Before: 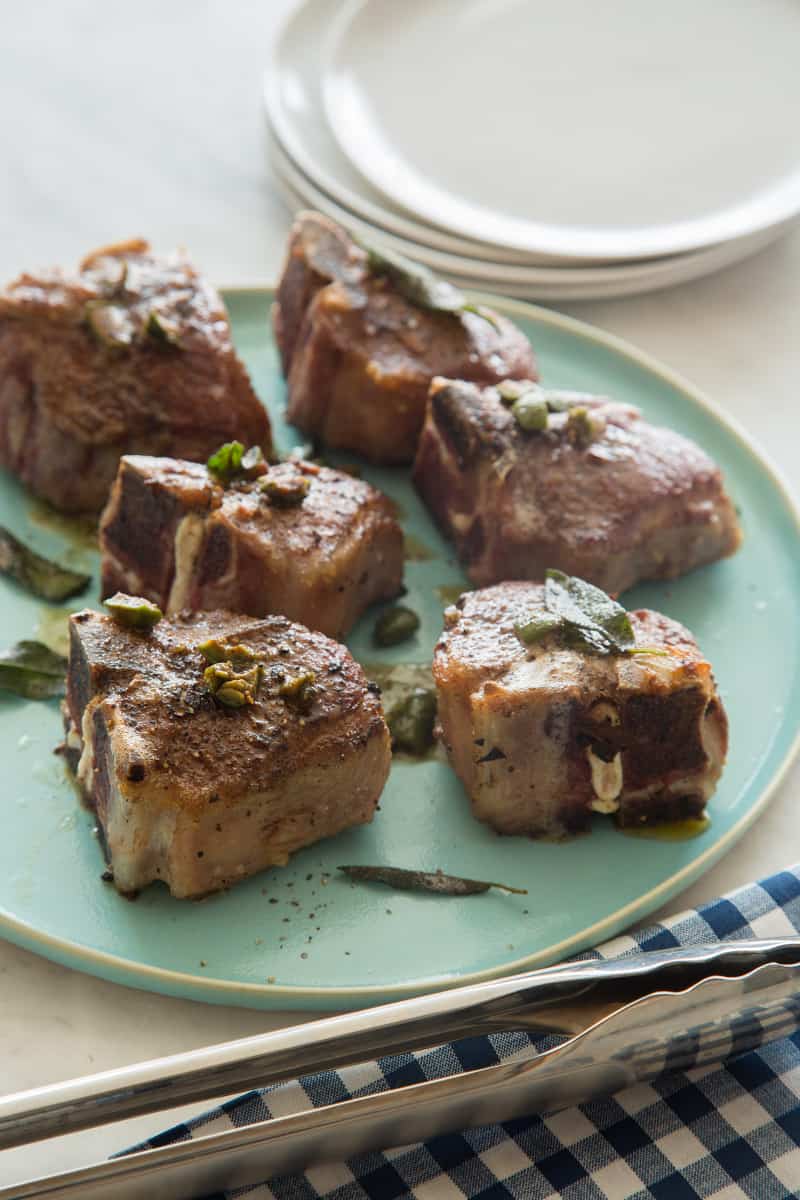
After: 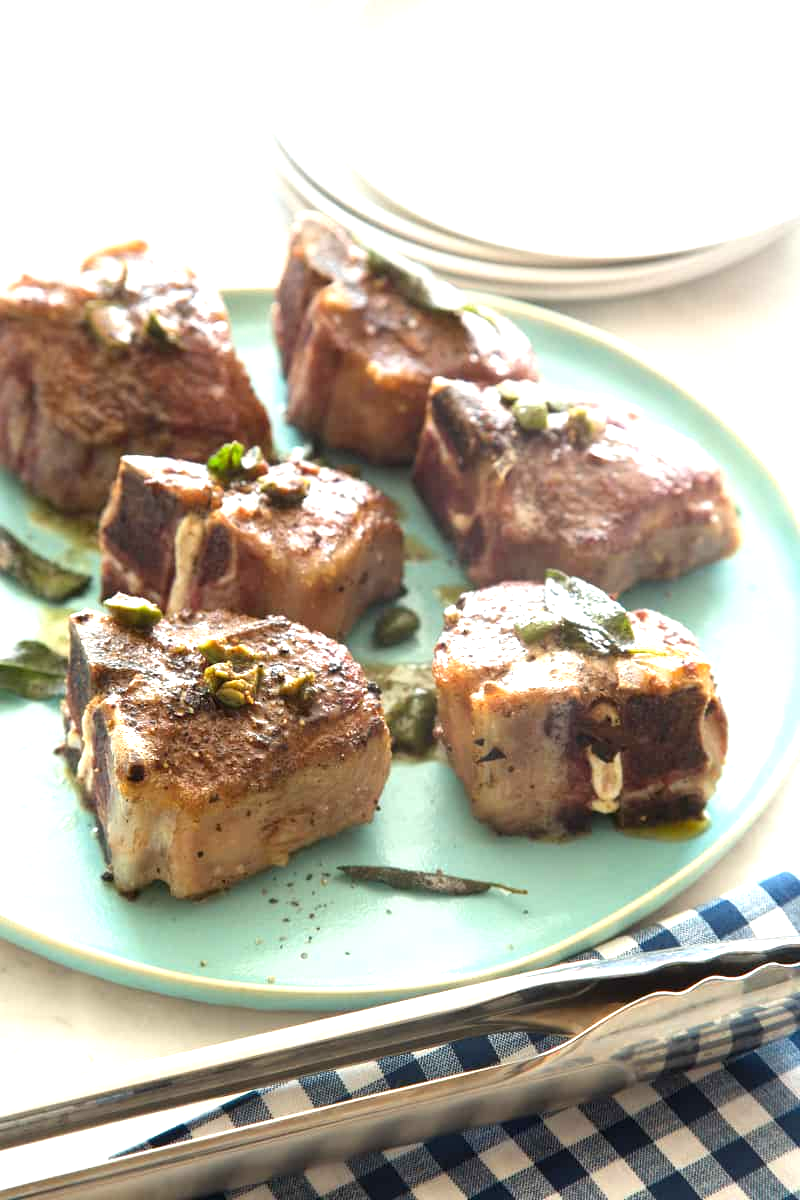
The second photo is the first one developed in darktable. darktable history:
exposure: exposure 1.16 EV, compensate highlight preservation false
